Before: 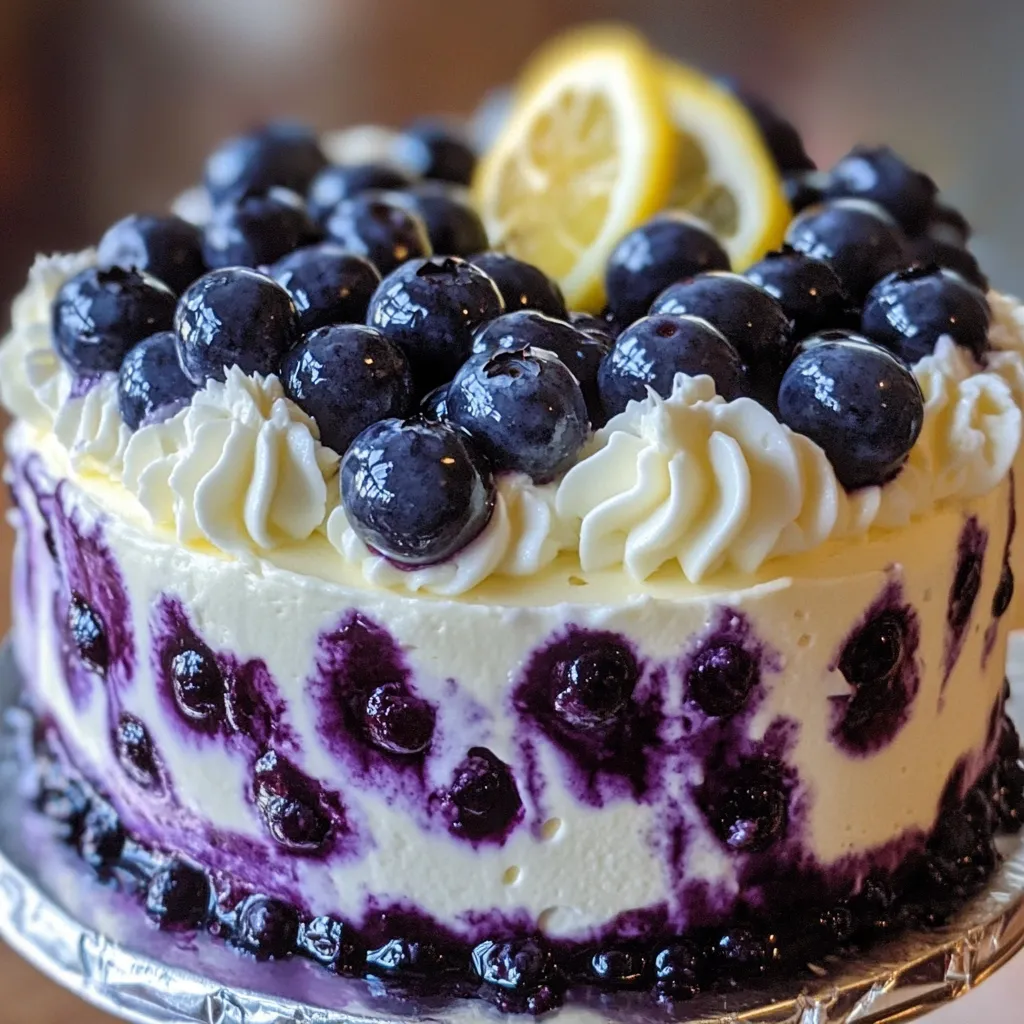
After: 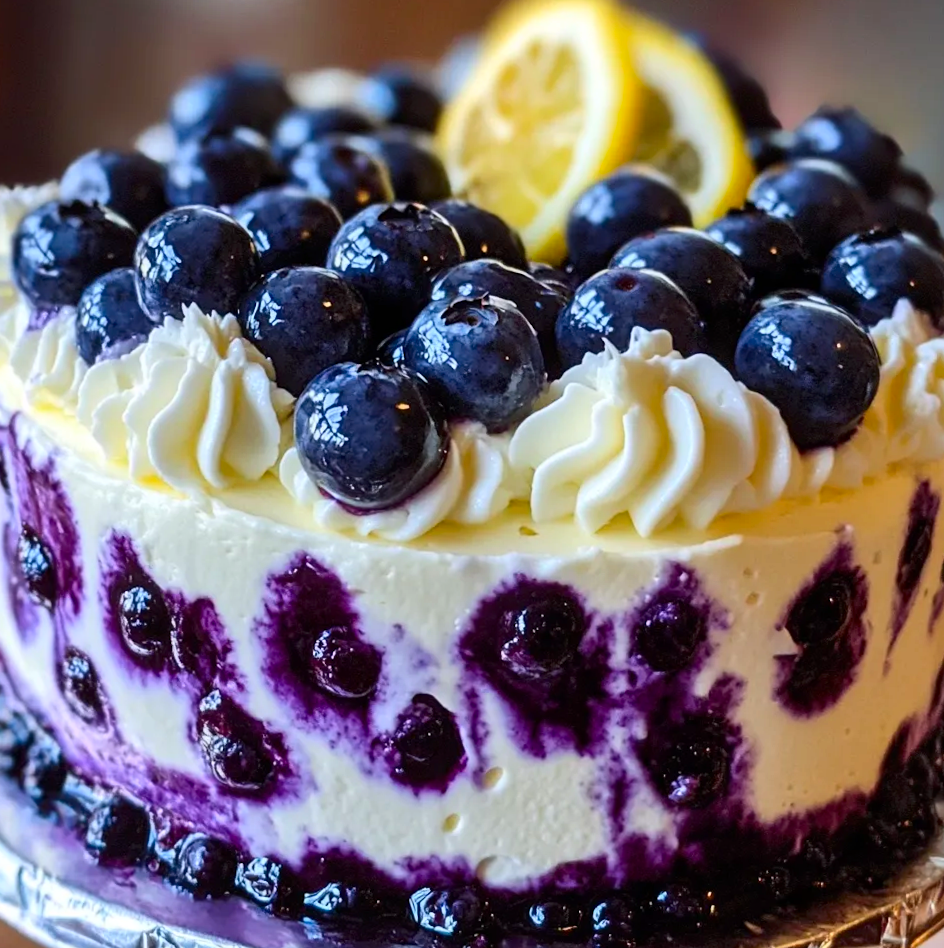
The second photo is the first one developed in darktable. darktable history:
contrast brightness saturation: contrast 0.176, saturation 0.297
crop and rotate: angle -2.02°, left 3.089%, top 3.567%, right 1.476%, bottom 0.549%
